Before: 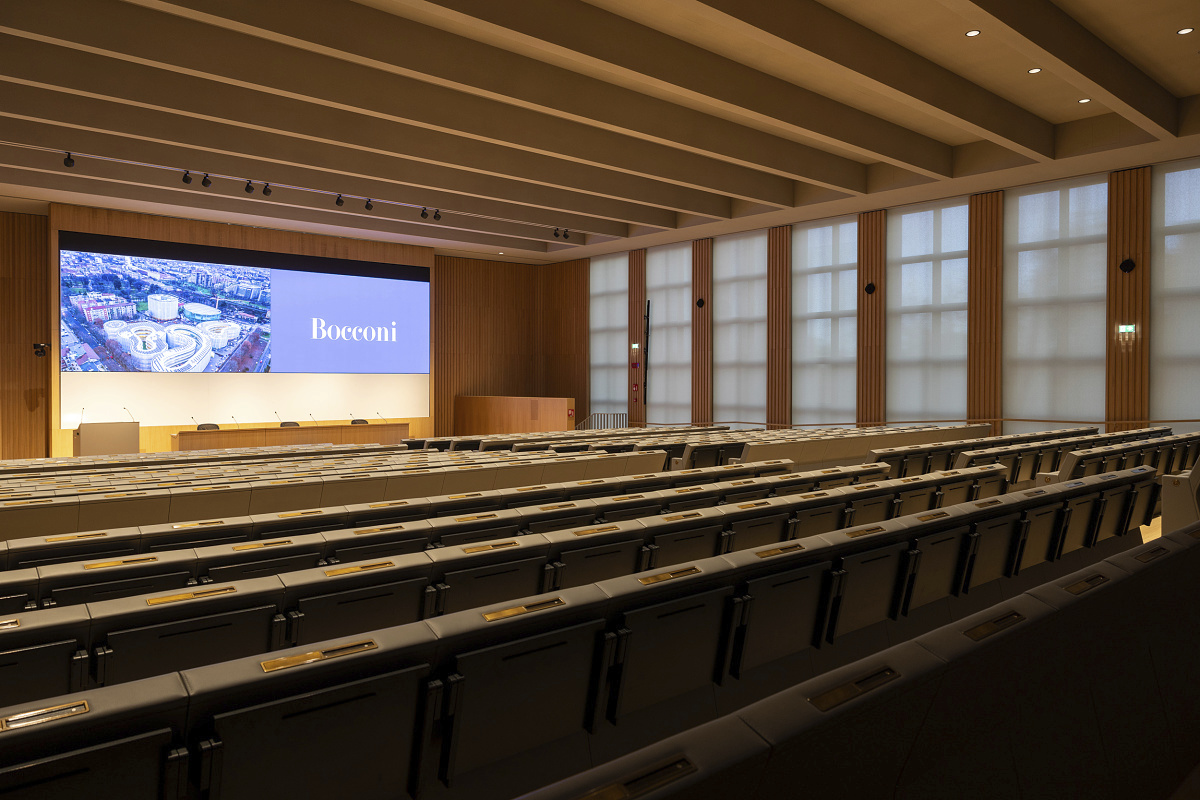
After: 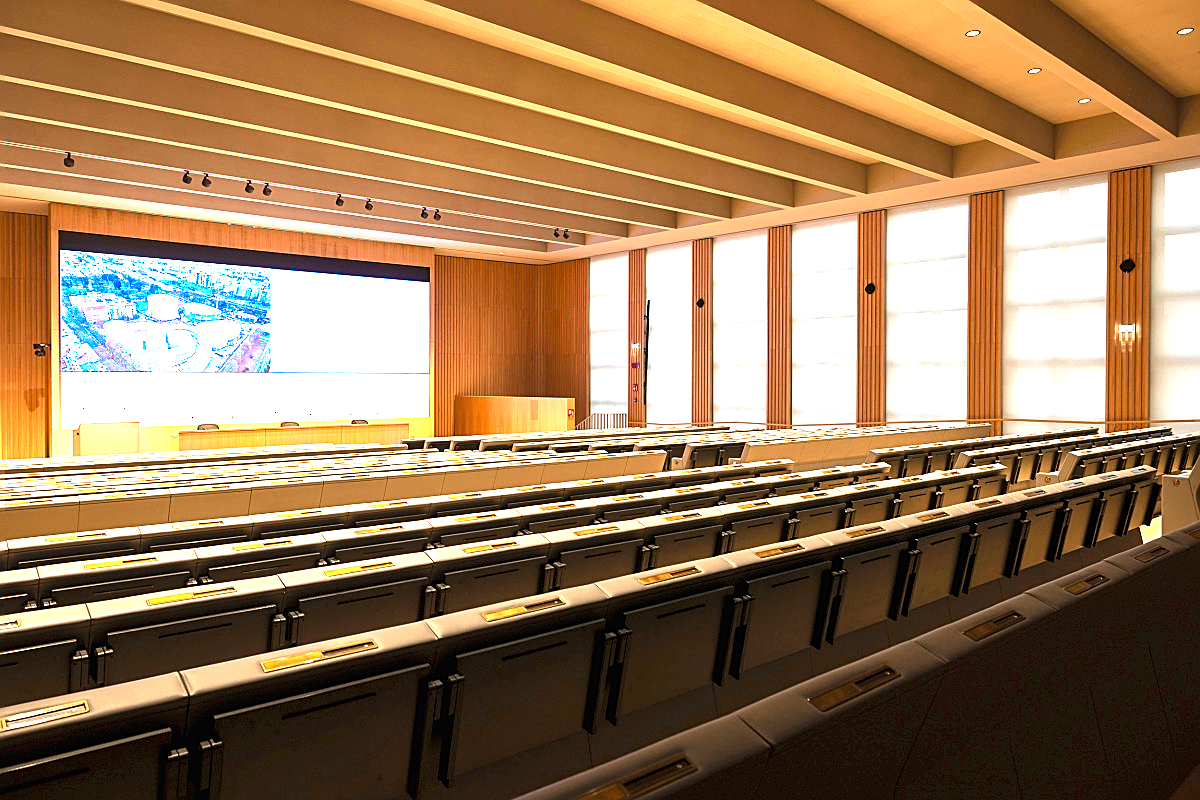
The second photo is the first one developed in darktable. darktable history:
sharpen: on, module defaults
exposure: black level correction 0, exposure 2.138 EV, compensate exposure bias true, compensate highlight preservation false
